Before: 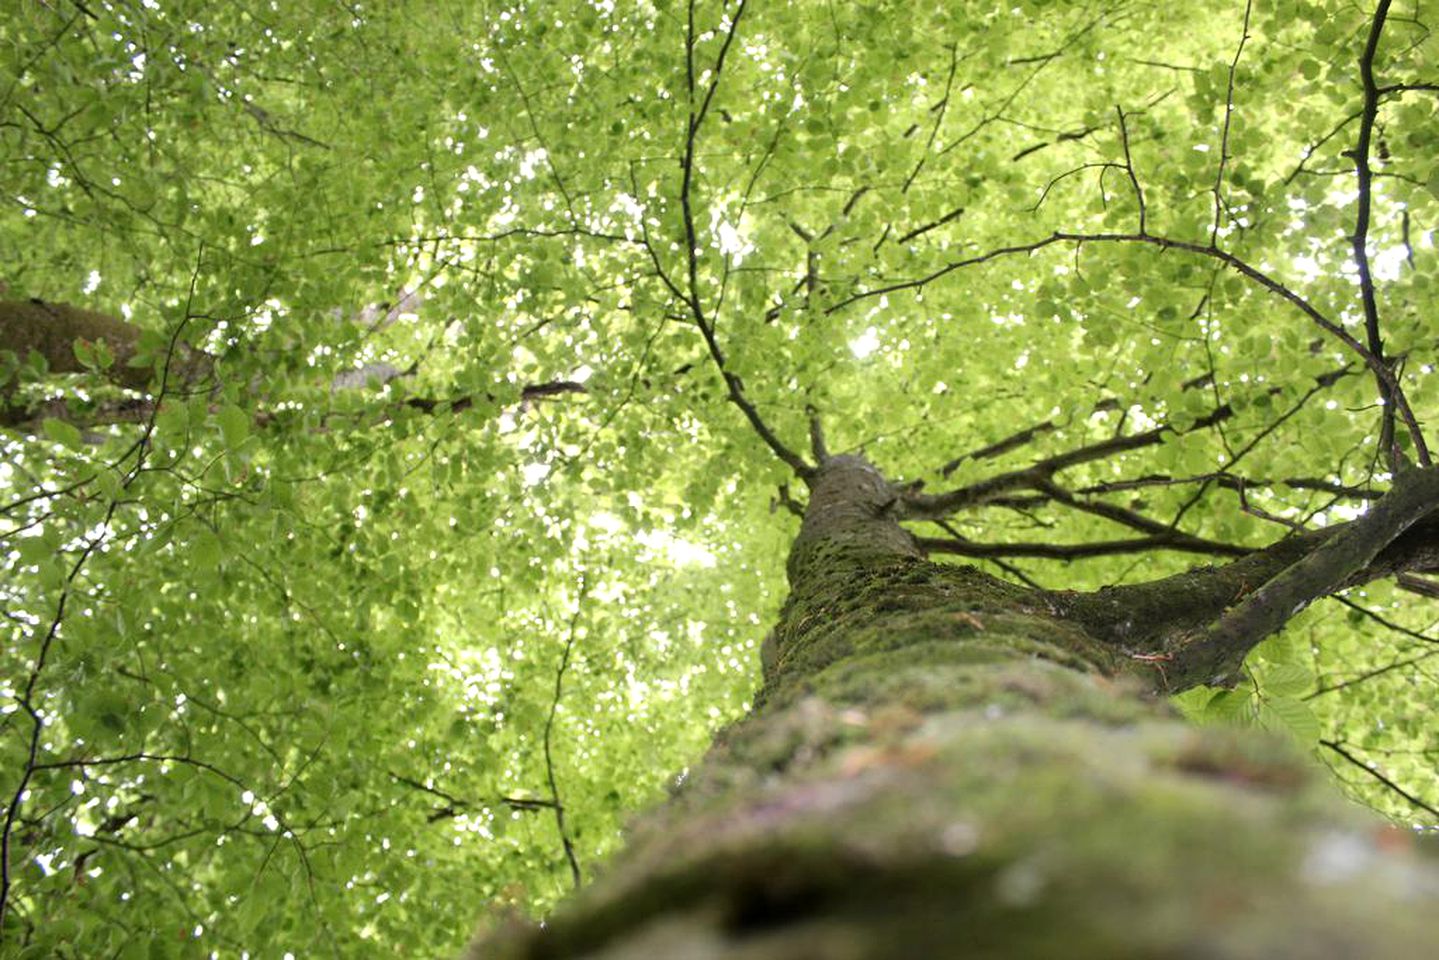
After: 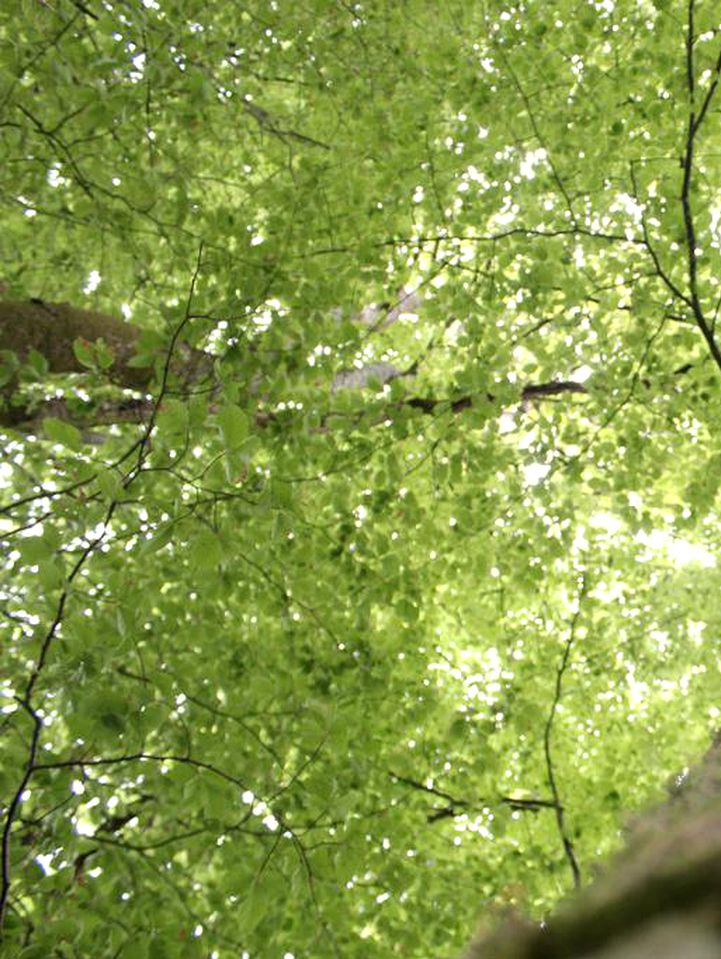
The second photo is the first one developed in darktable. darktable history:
crop and rotate: left 0.021%, top 0%, right 49.853%
